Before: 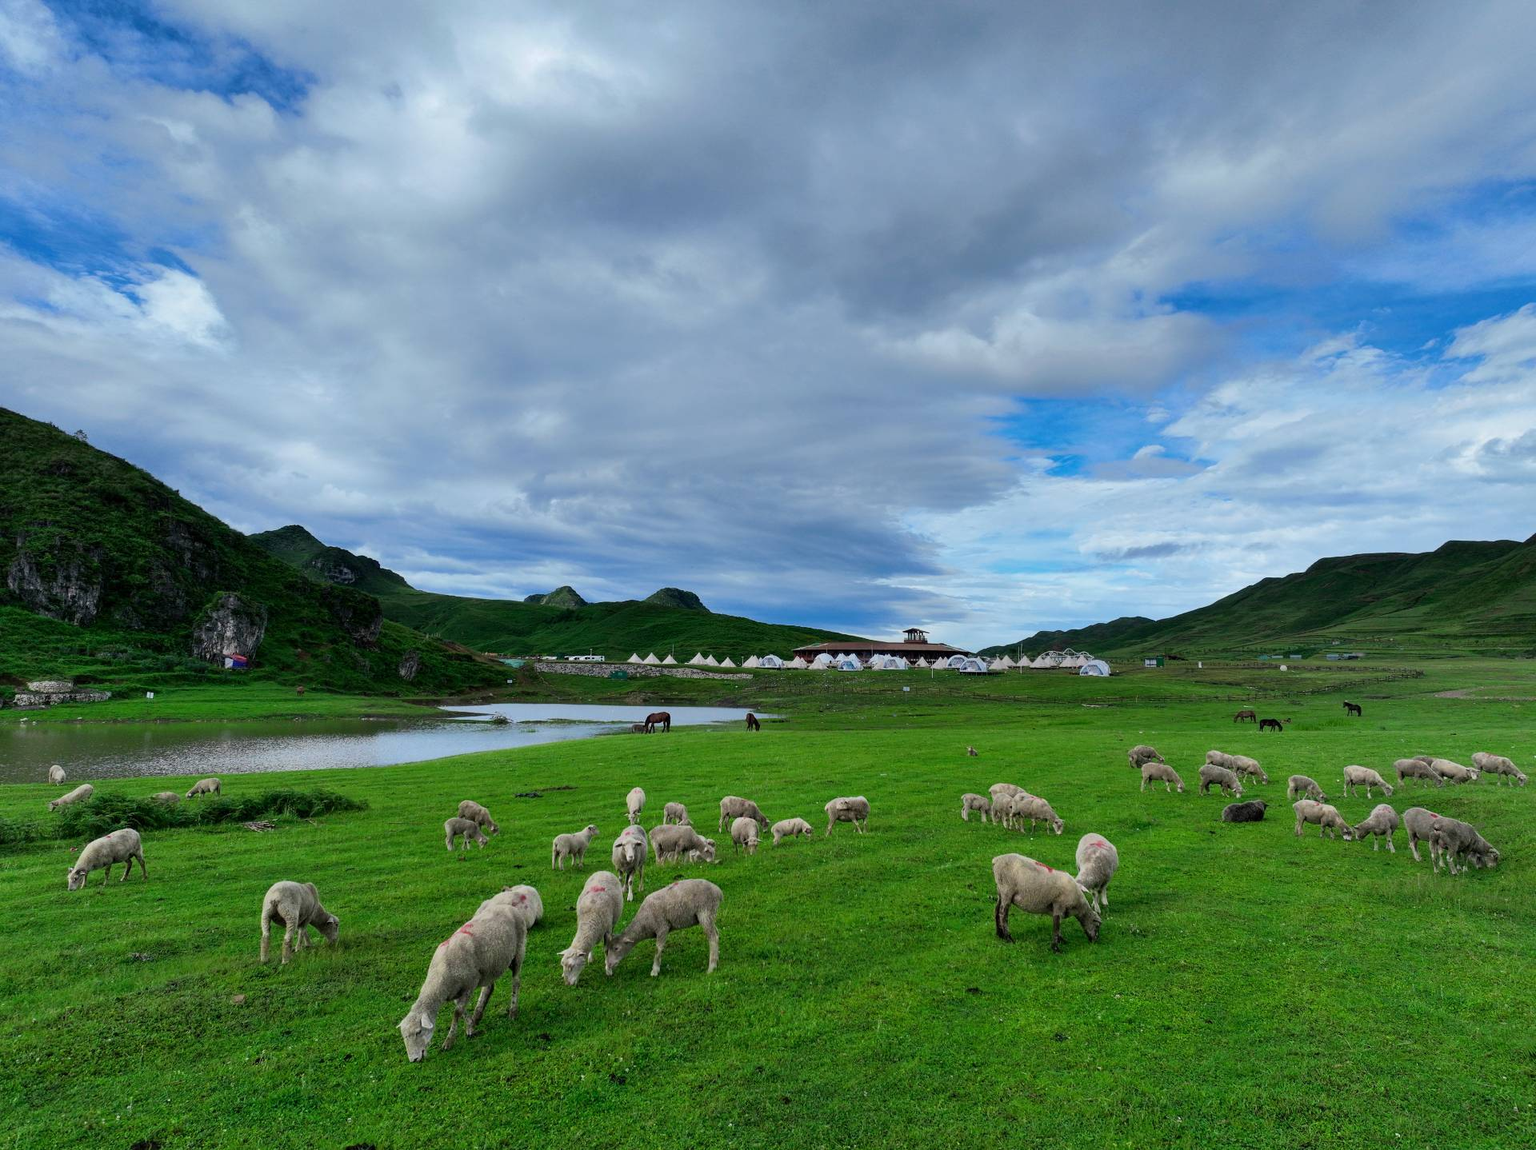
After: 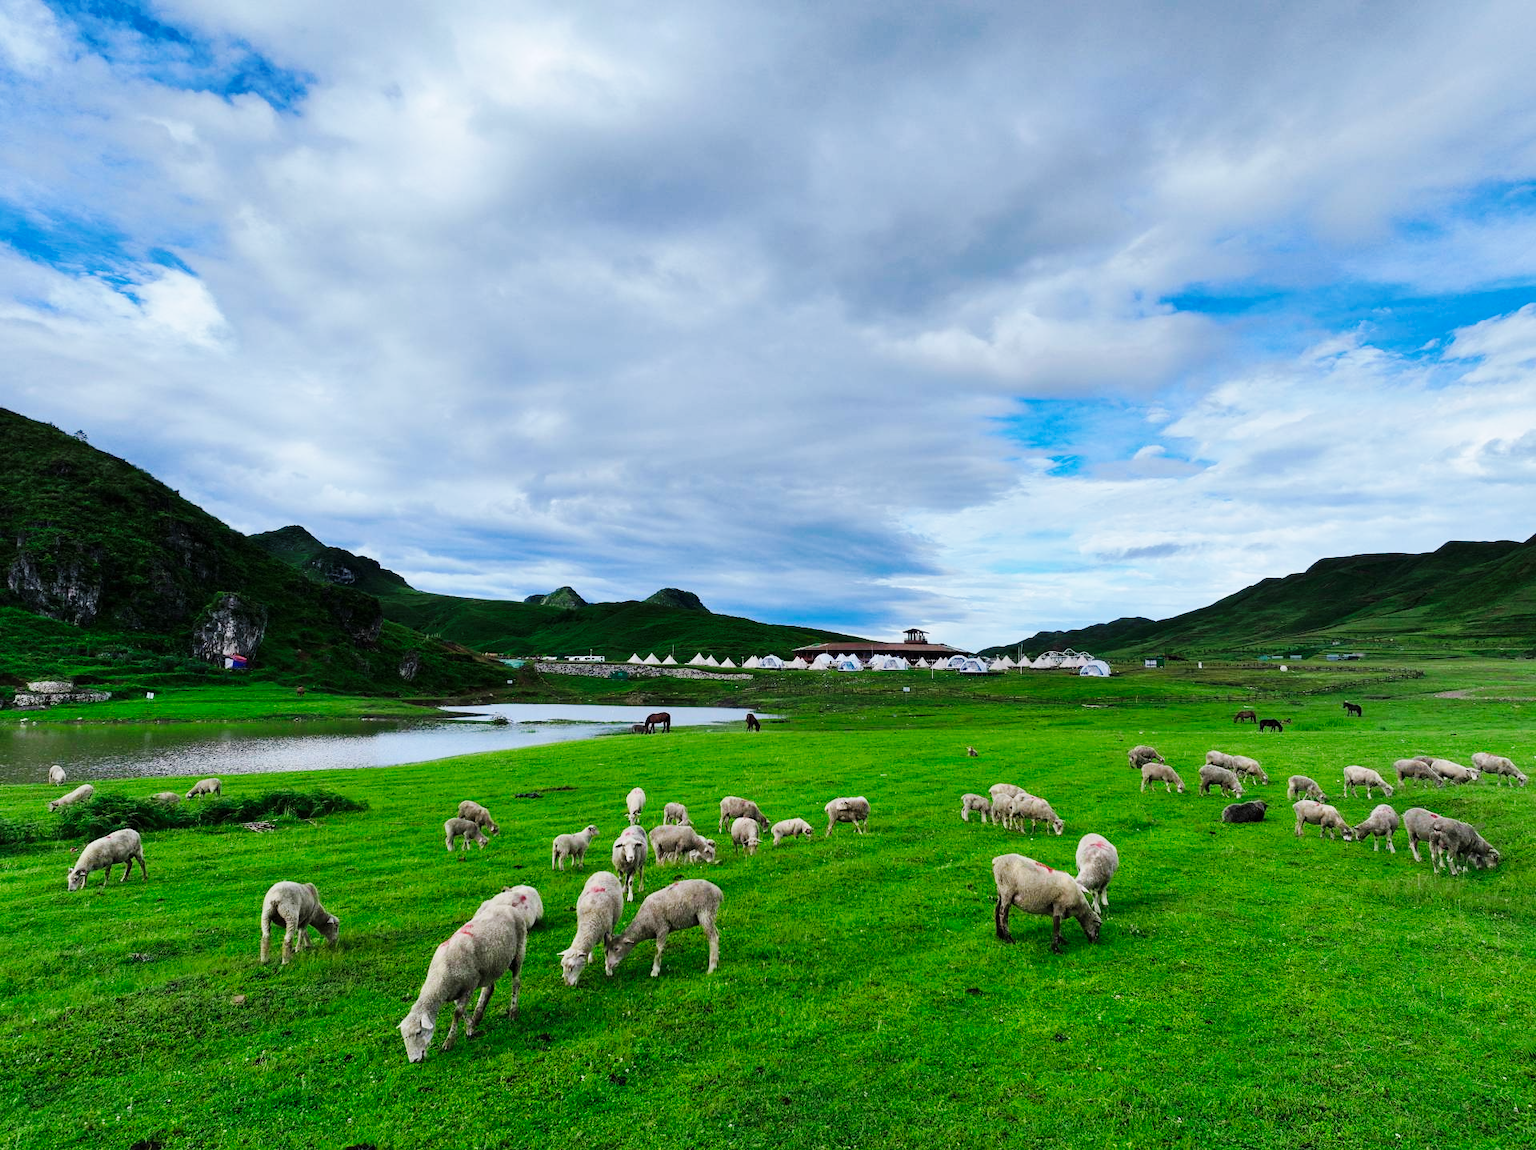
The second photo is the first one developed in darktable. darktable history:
white balance: red 1.004, blue 1.024
base curve: curves: ch0 [(0, 0) (0.032, 0.025) (0.121, 0.166) (0.206, 0.329) (0.605, 0.79) (1, 1)], preserve colors none
